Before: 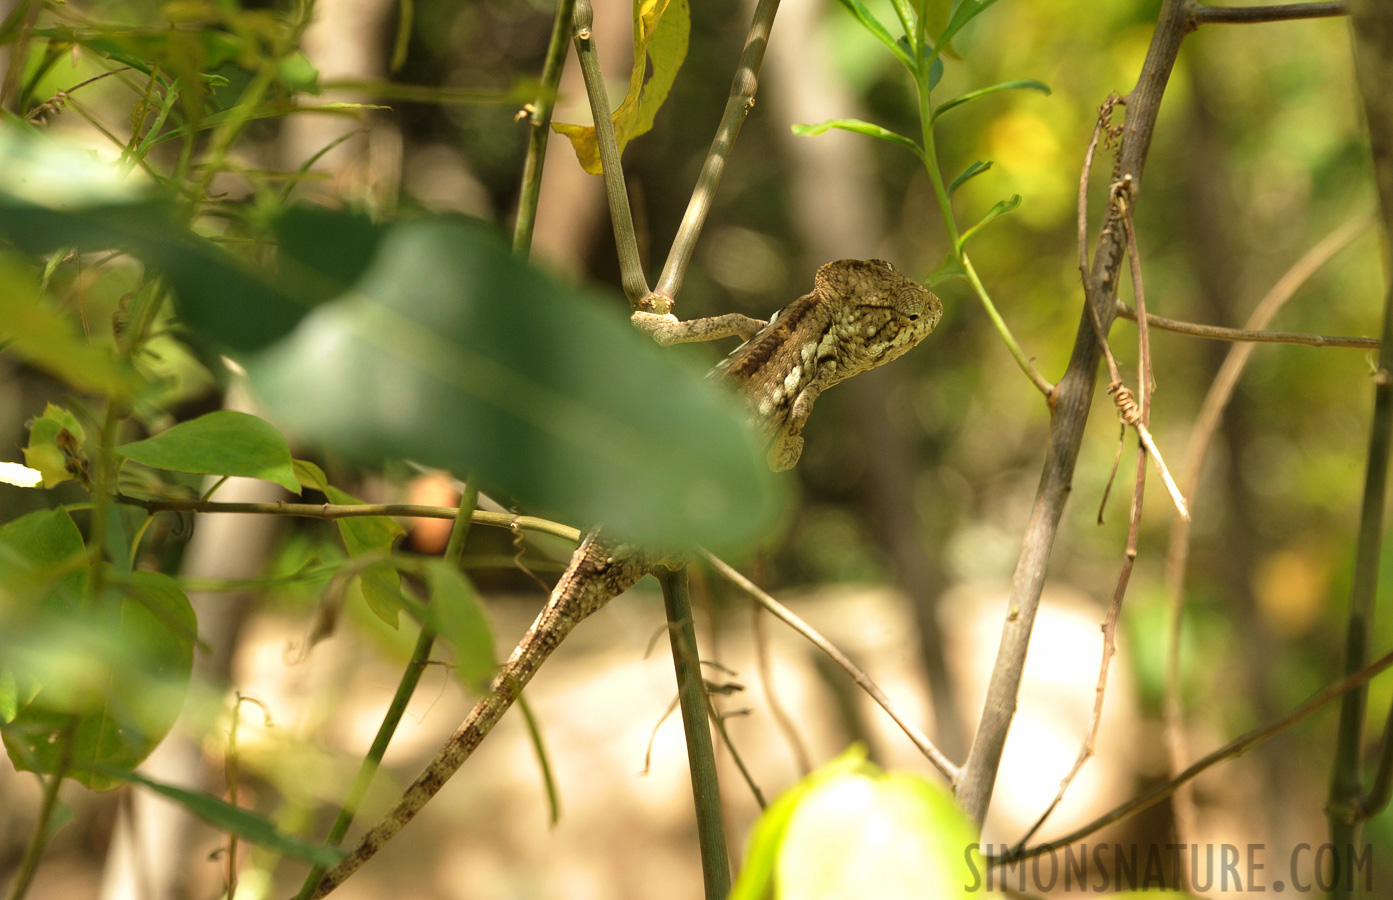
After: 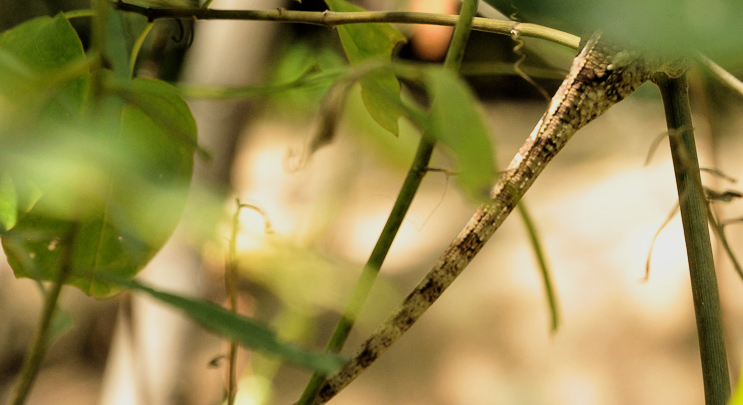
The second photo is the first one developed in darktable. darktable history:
crop and rotate: top 54.778%, right 46.61%, bottom 0.159%
filmic rgb: black relative exposure -5 EV, white relative exposure 3.5 EV, hardness 3.19, contrast 1.2, highlights saturation mix -50%
